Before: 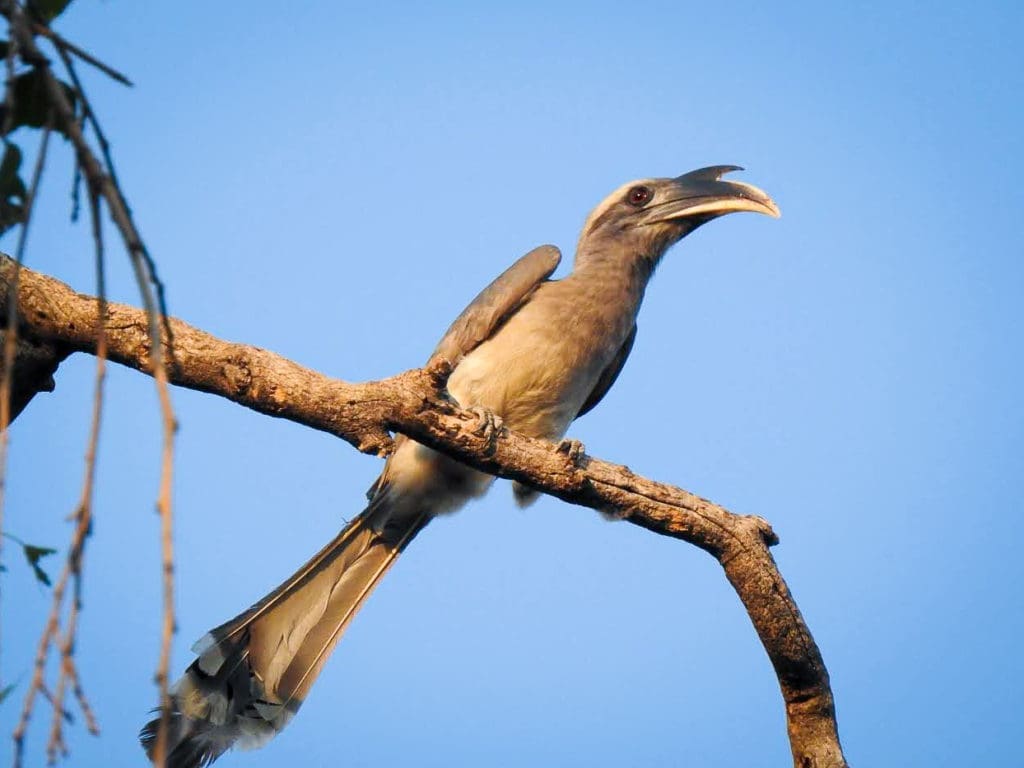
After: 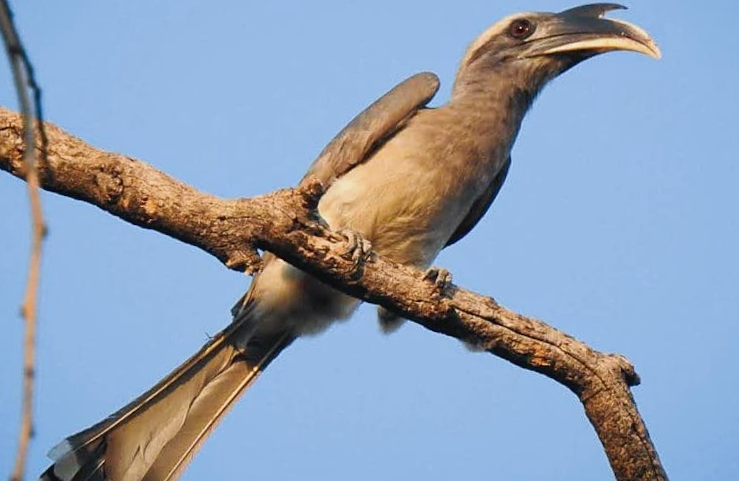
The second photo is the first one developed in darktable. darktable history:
sharpen: amount 0.2
crop and rotate: angle -3.37°, left 9.79%, top 20.73%, right 12.42%, bottom 11.82%
contrast brightness saturation: contrast -0.08, brightness -0.04, saturation -0.11
